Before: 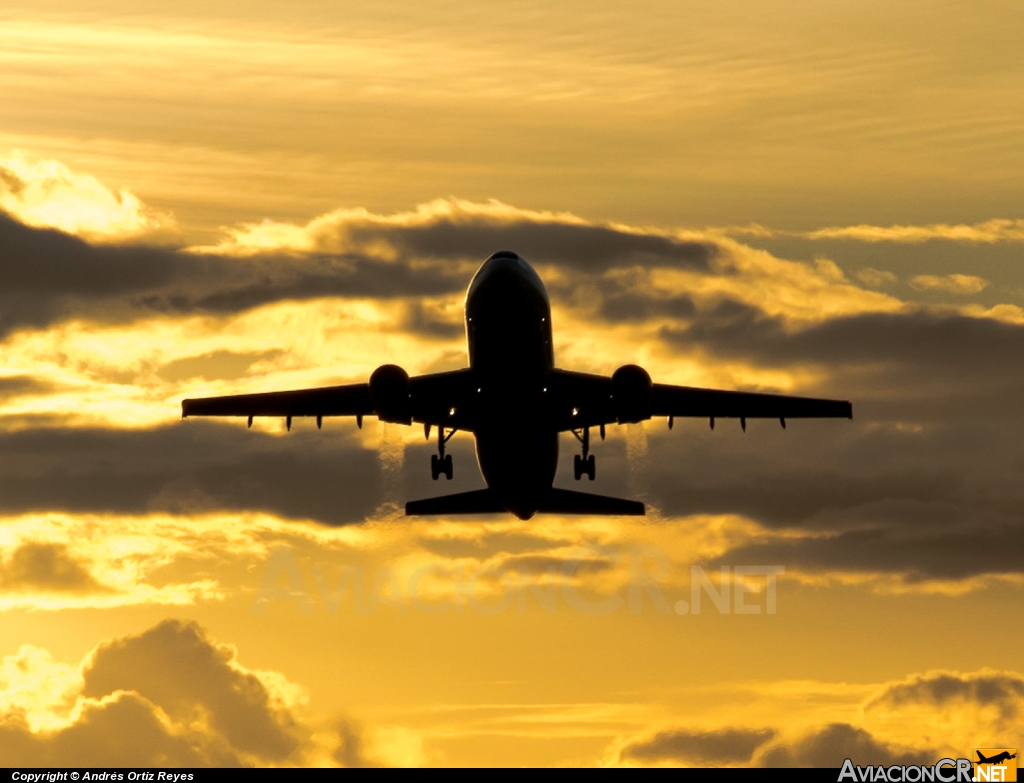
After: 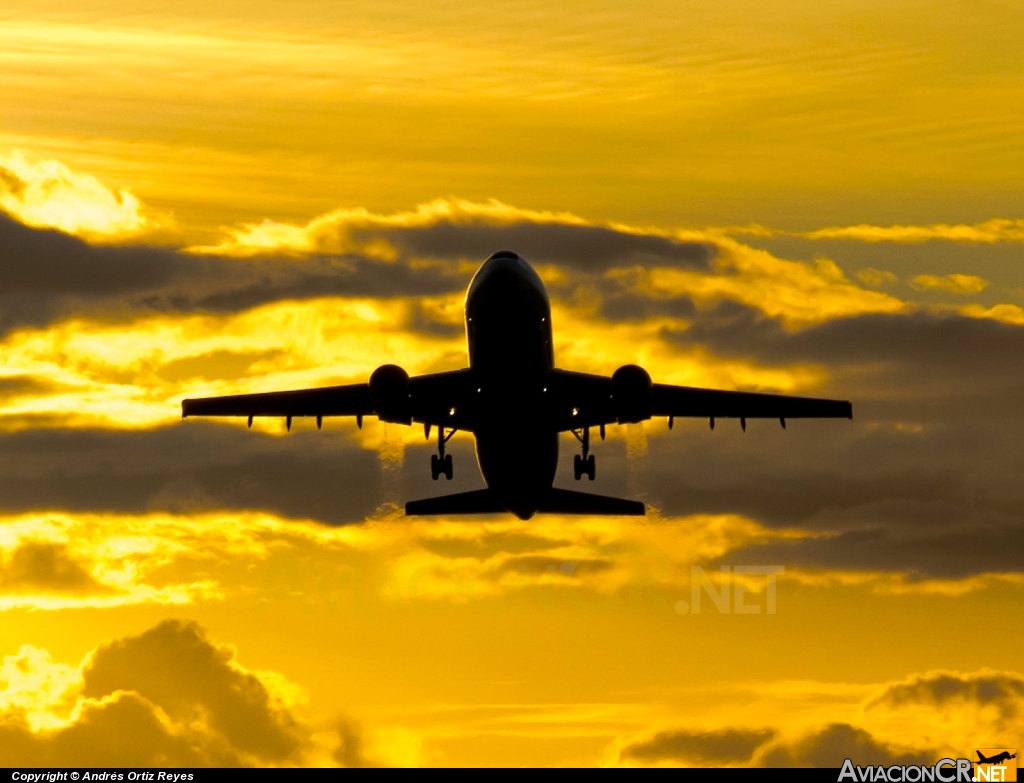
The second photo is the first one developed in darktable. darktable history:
color balance rgb: perceptual saturation grading › global saturation 31.298%
